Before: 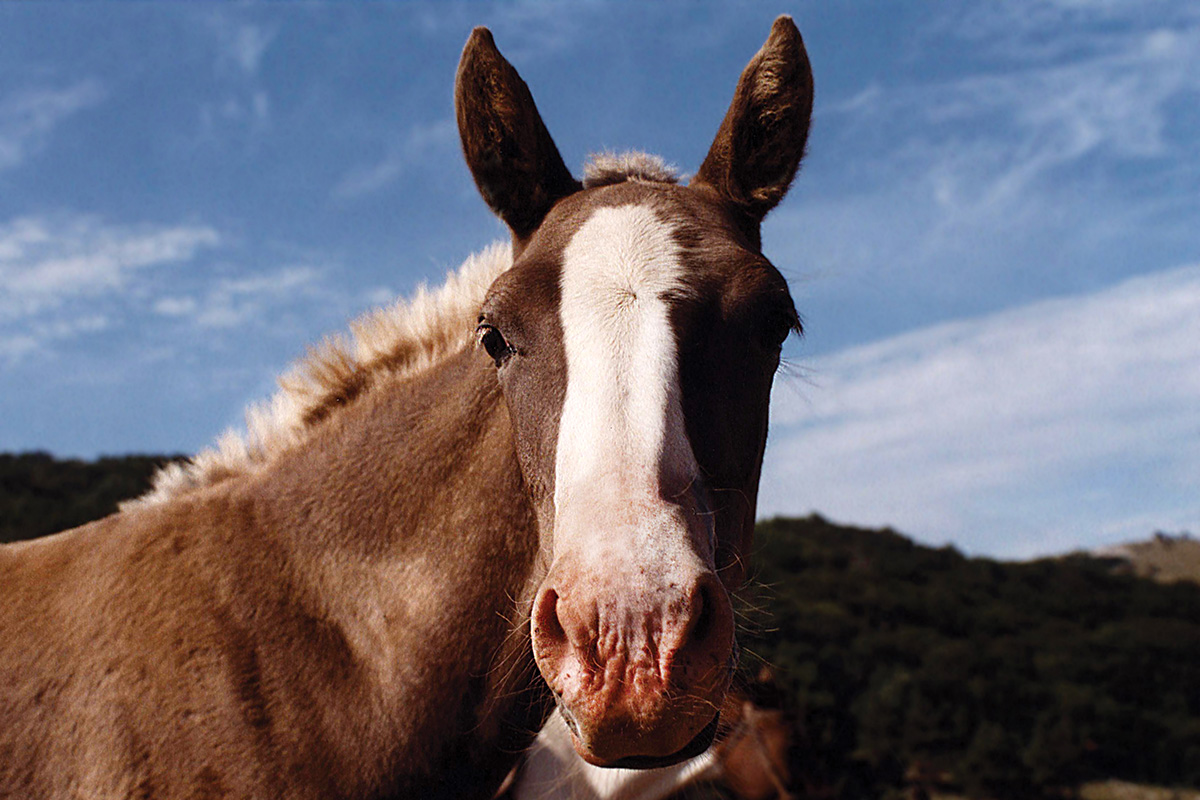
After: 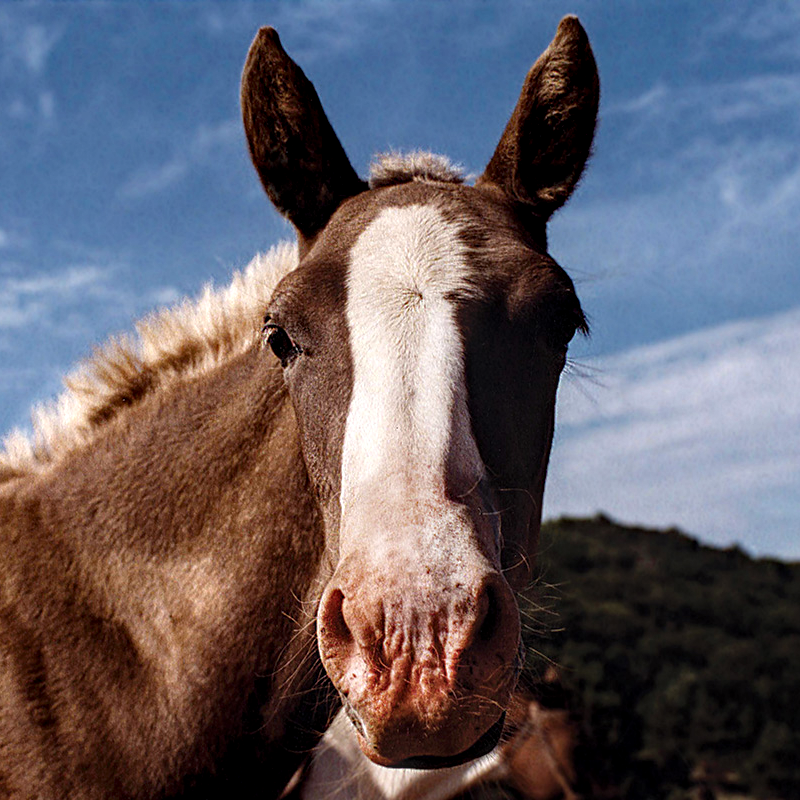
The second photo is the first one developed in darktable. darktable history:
haze removal: adaptive false
contrast brightness saturation: saturation -0.047
crop and rotate: left 17.834%, right 15.464%
local contrast: detail 138%
